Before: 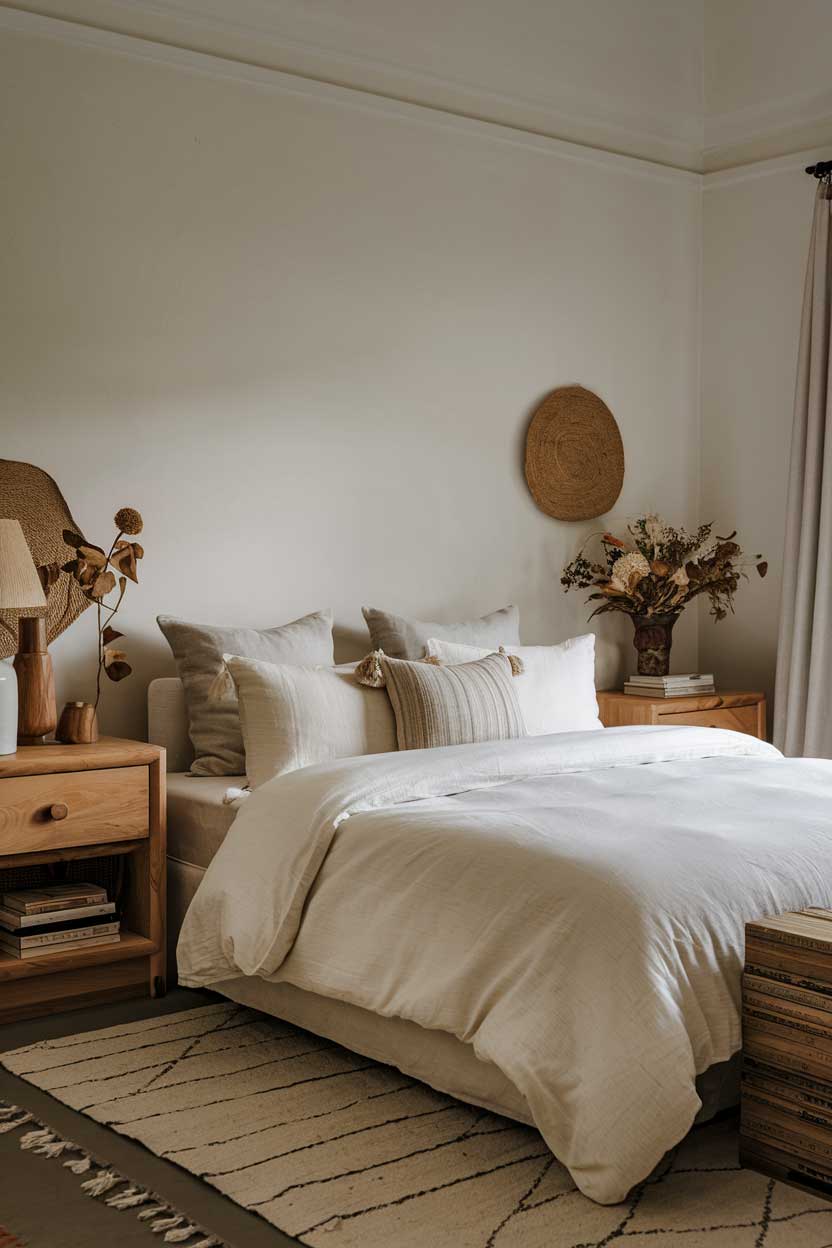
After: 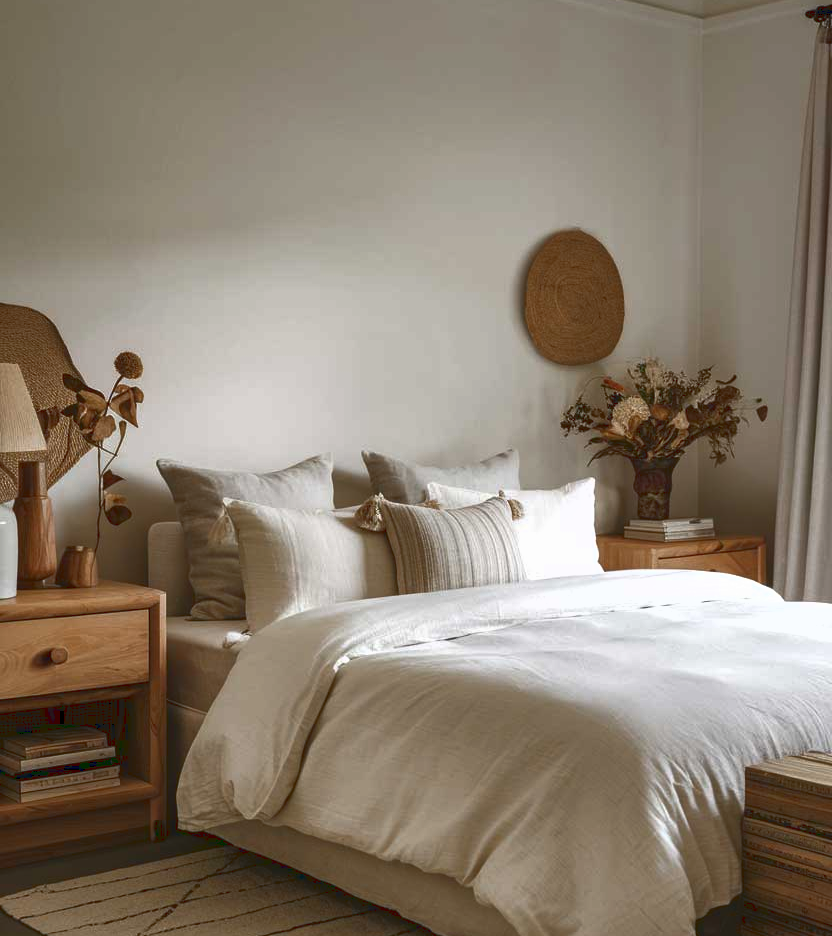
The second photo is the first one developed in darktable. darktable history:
crop and rotate: top 12.5%, bottom 12.5%
tone curve: curves: ch0 [(0, 0.081) (0.483, 0.453) (0.881, 0.992)]
